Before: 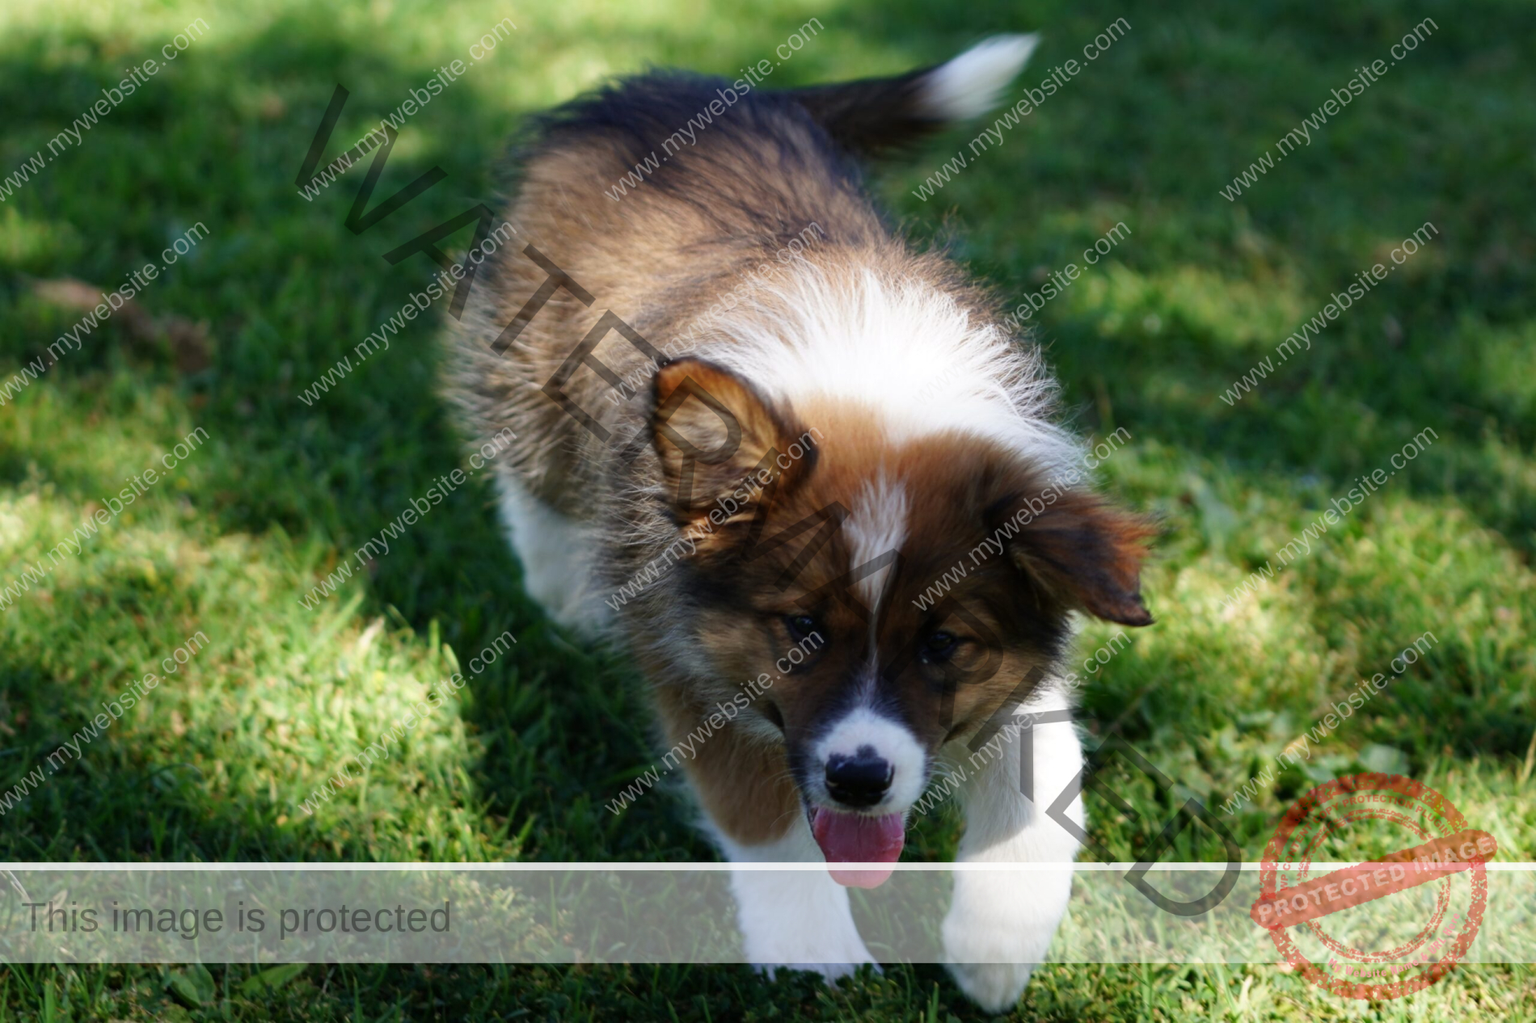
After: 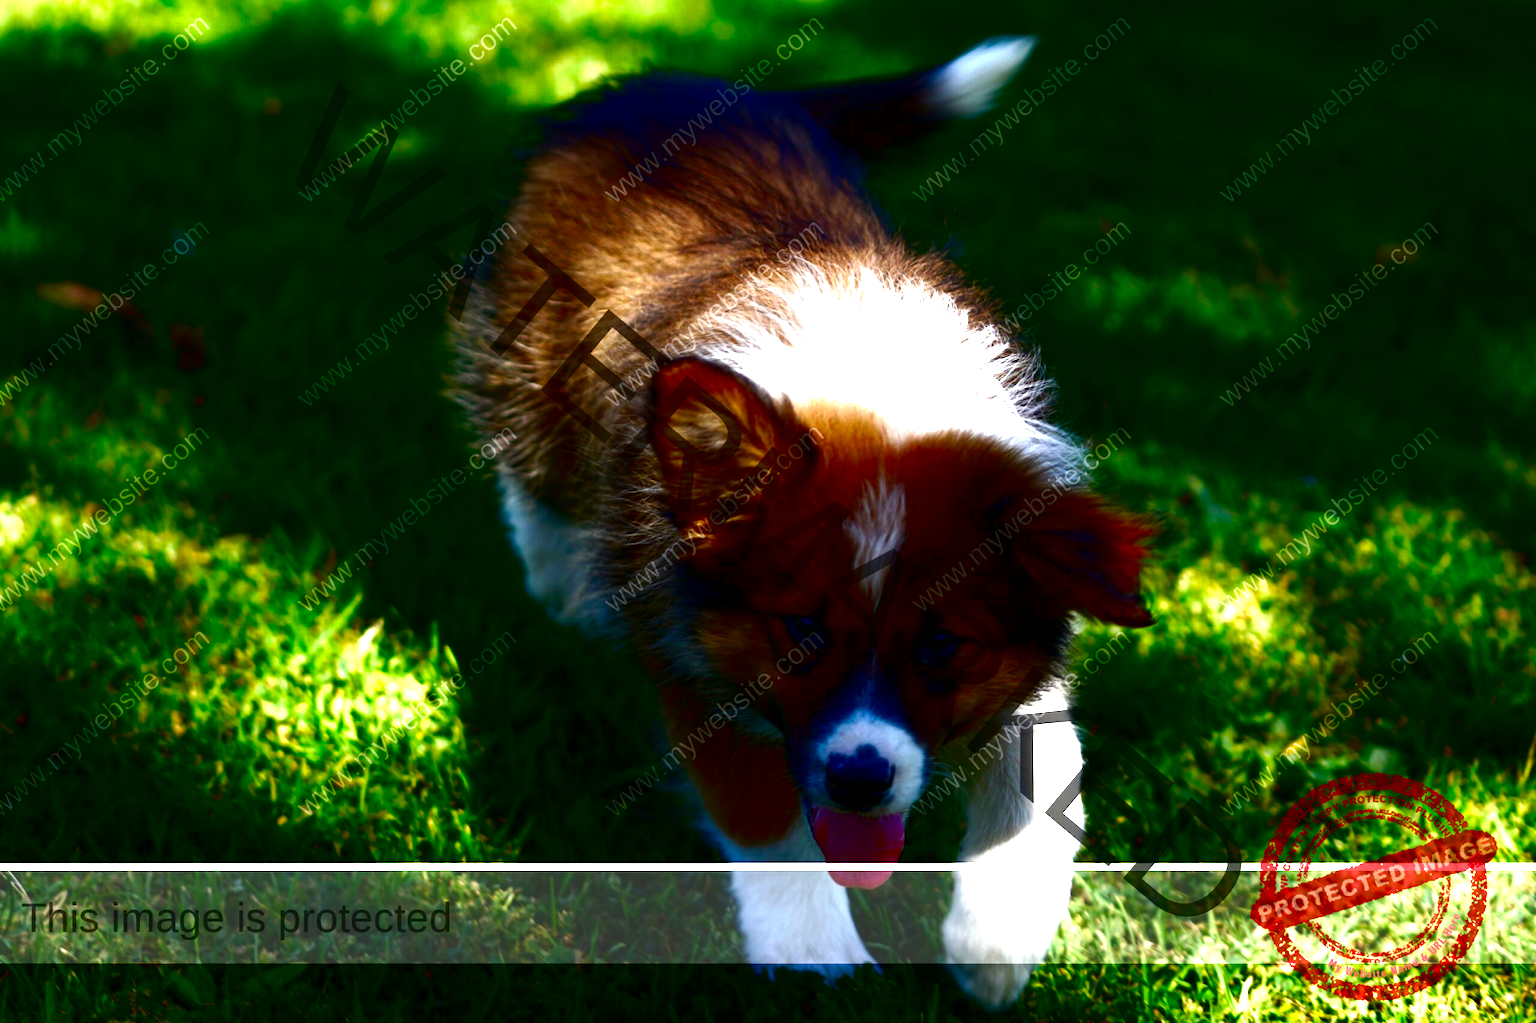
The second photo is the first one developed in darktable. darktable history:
contrast brightness saturation: brightness -1, saturation 1
exposure: exposure 0.669 EV, compensate highlight preservation false
